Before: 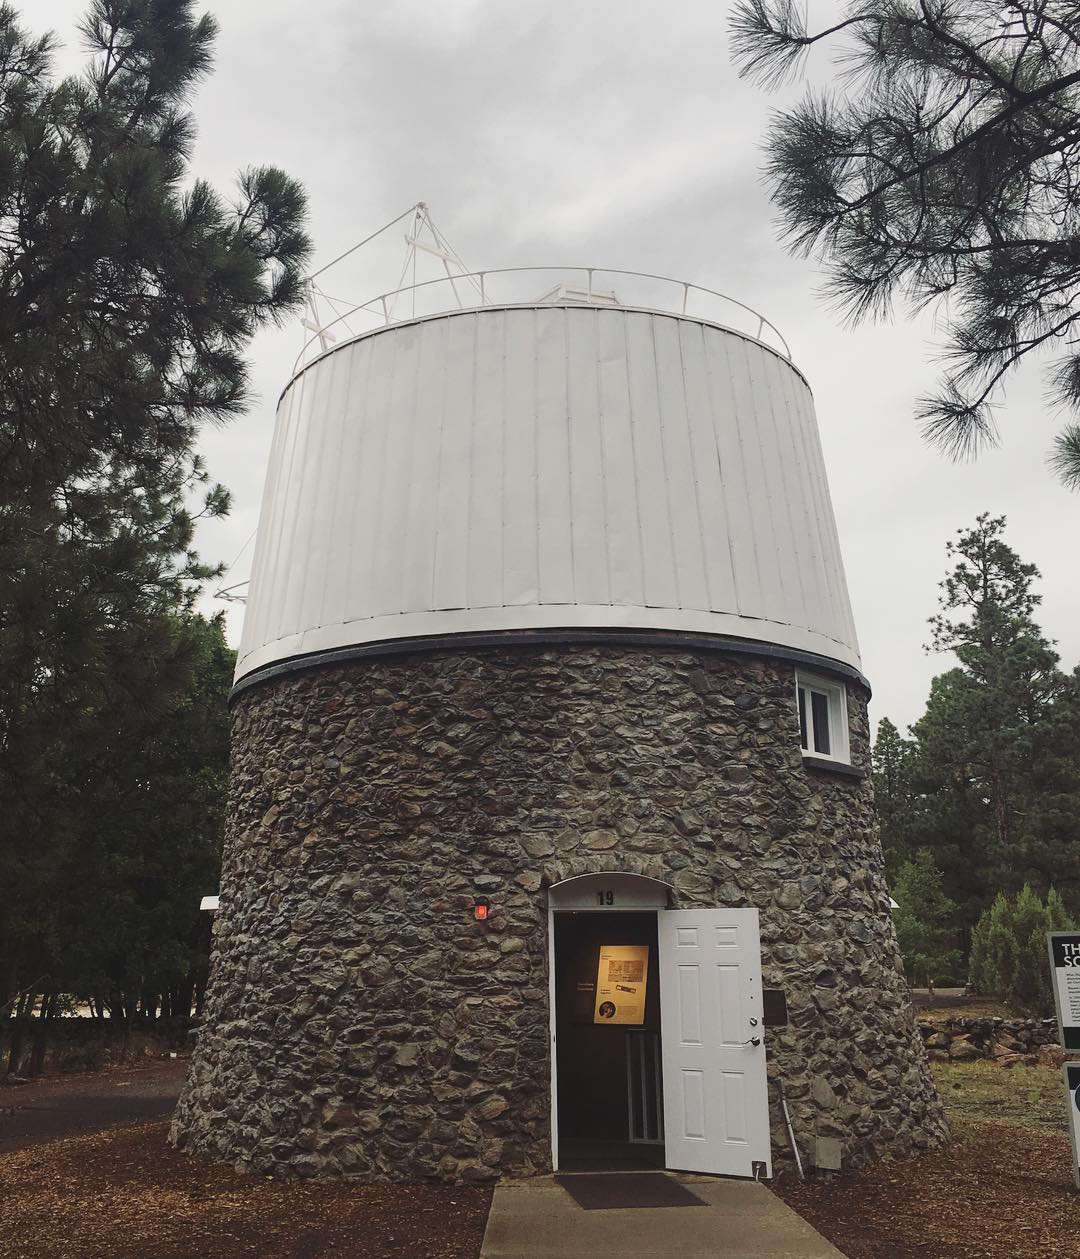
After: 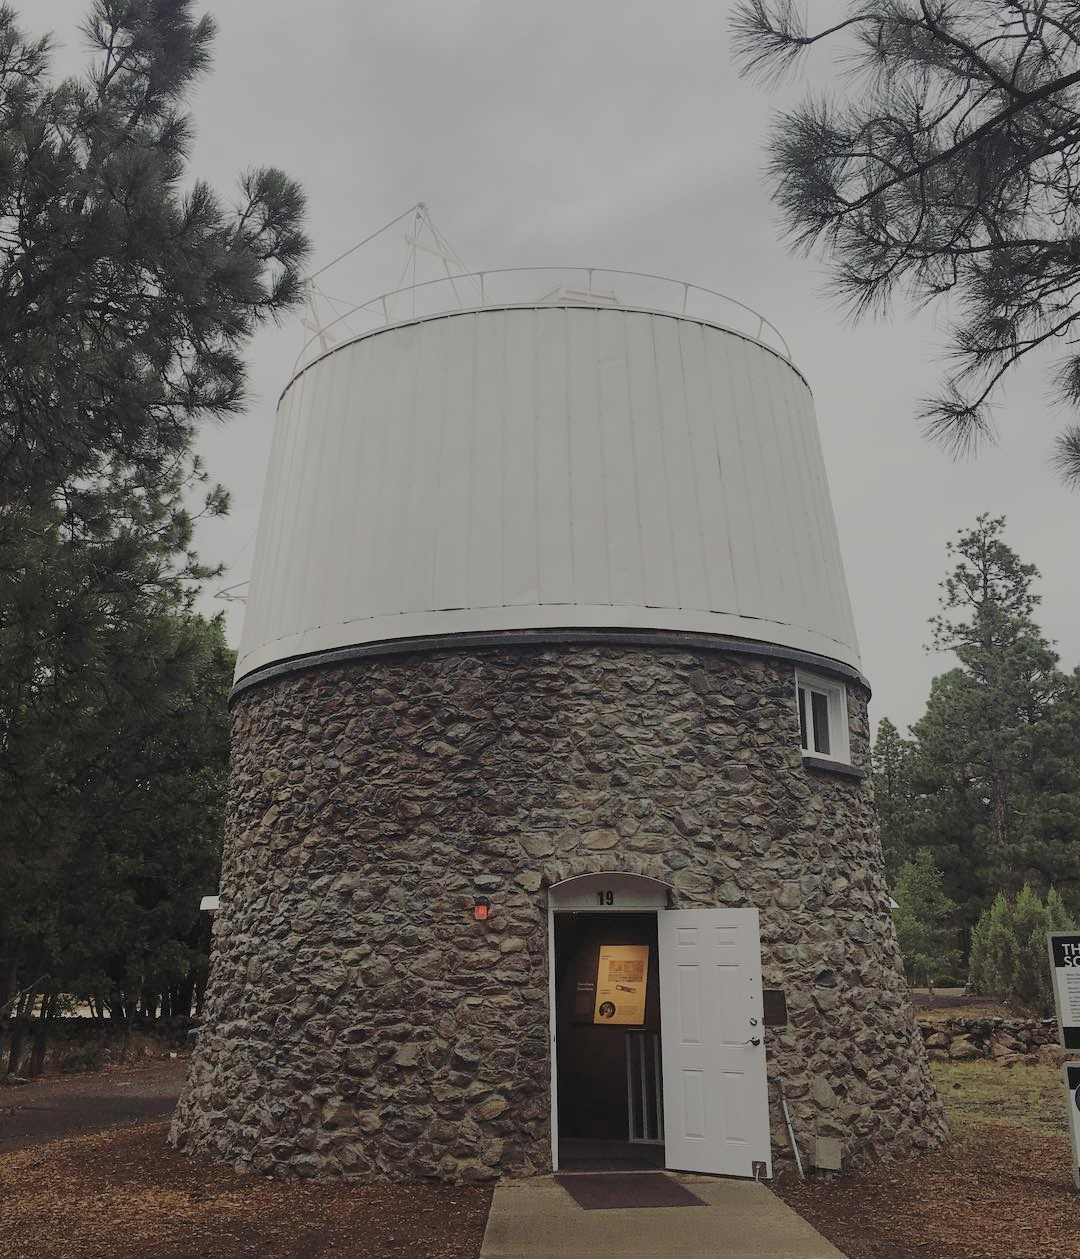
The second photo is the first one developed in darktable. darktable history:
filmic rgb: black relative exposure -7.03 EV, white relative exposure 5.98 EV, target black luminance 0%, hardness 2.72, latitude 60.94%, contrast 0.687, highlights saturation mix 10.98%, shadows ↔ highlights balance -0.096%
